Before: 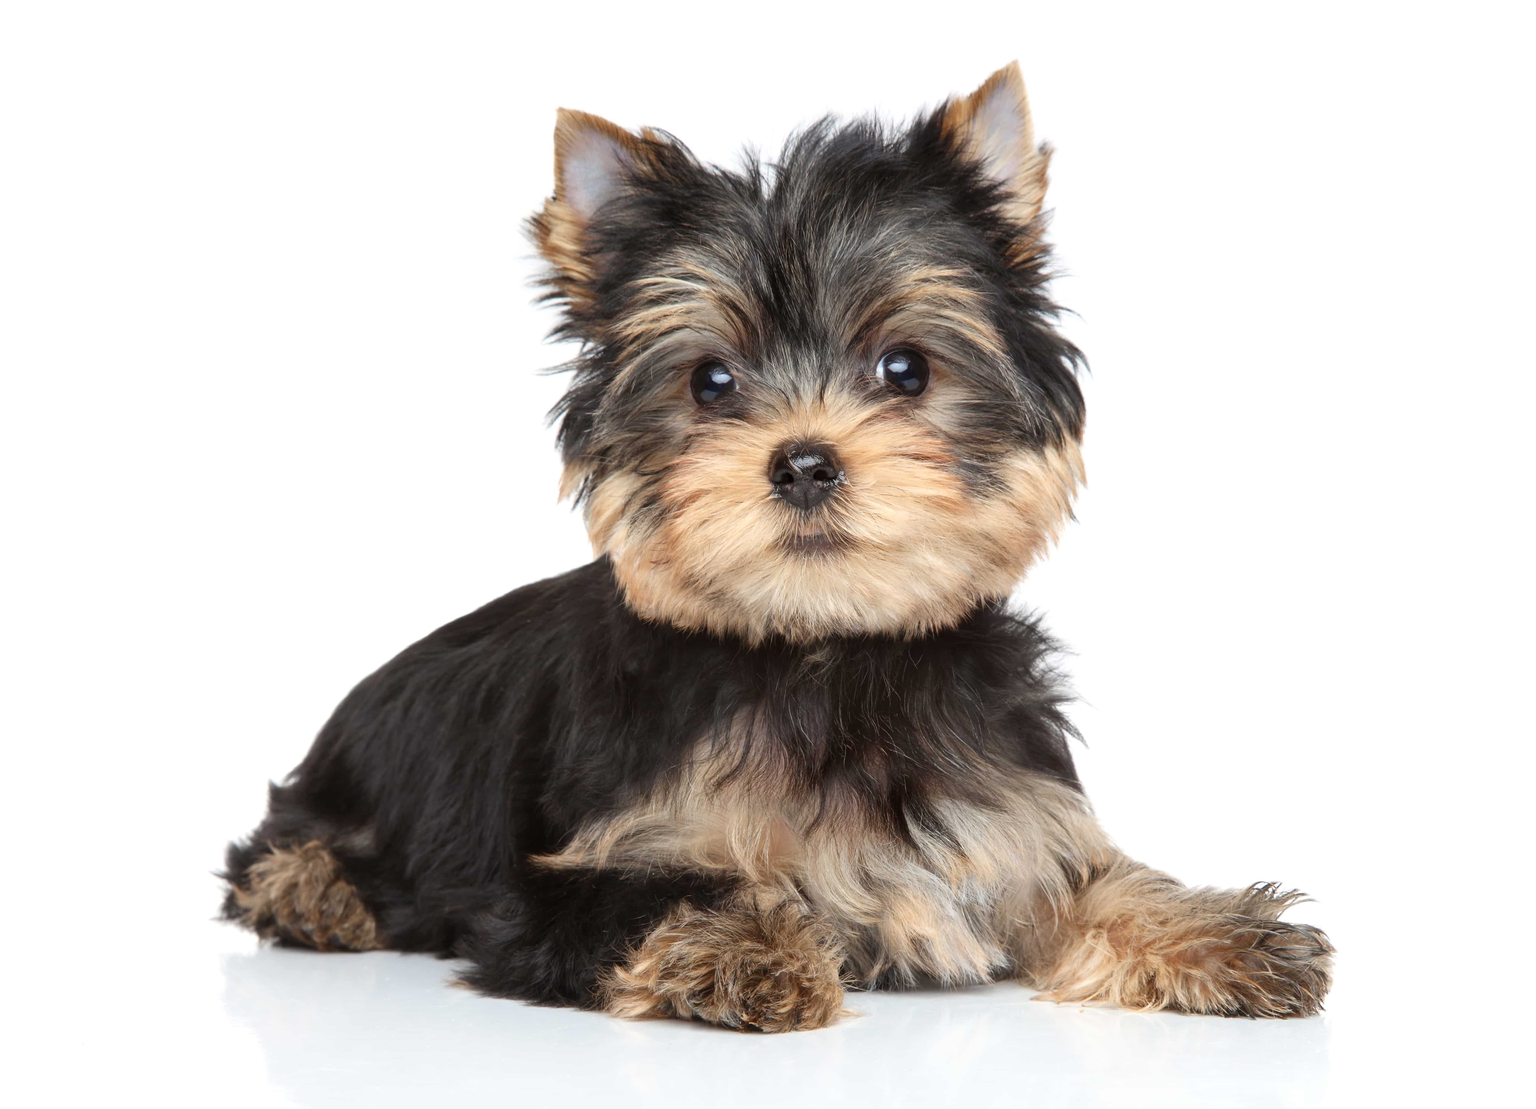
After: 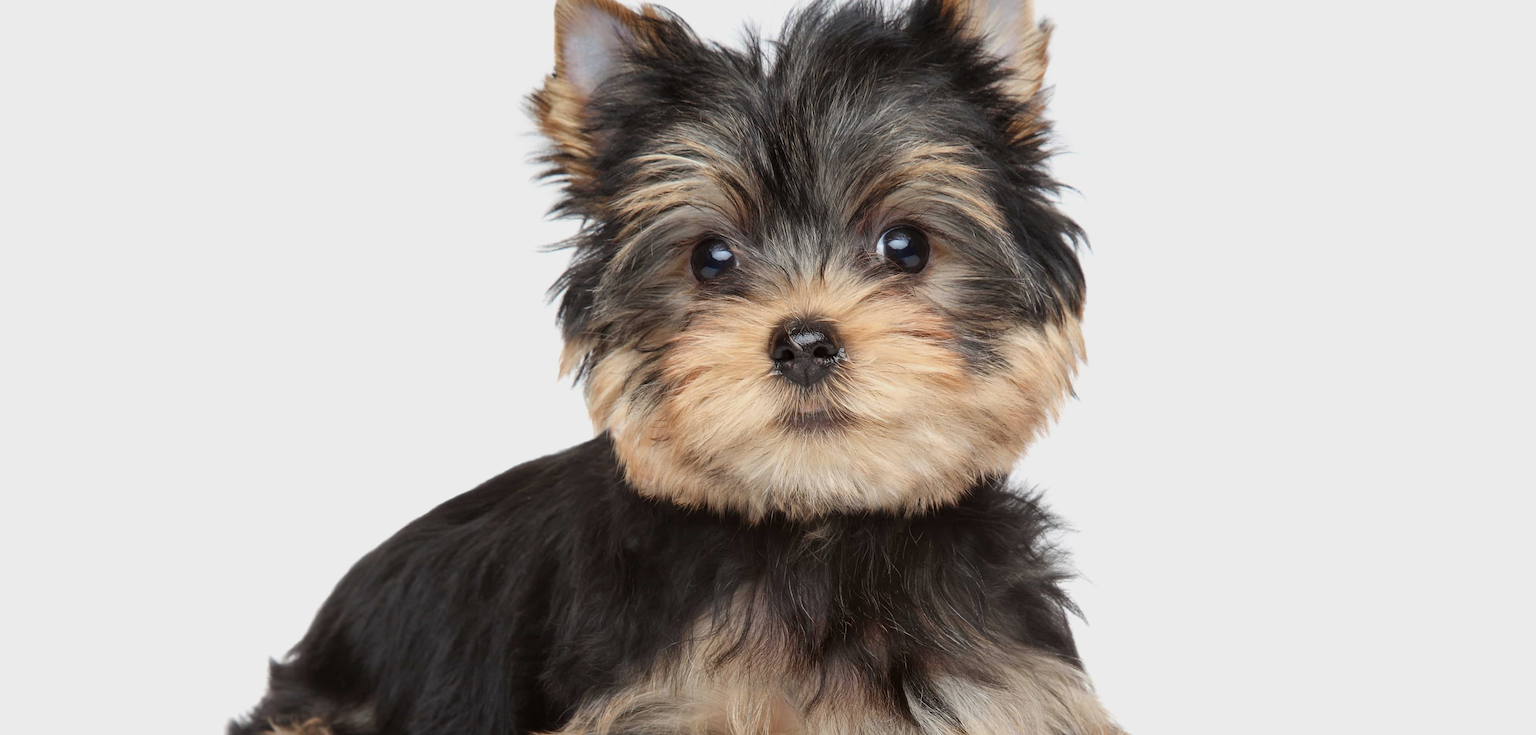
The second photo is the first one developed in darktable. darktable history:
exposure: exposure -0.267 EV, compensate highlight preservation false
crop: top 11.146%, bottom 22.555%
sharpen: amount 0.202
